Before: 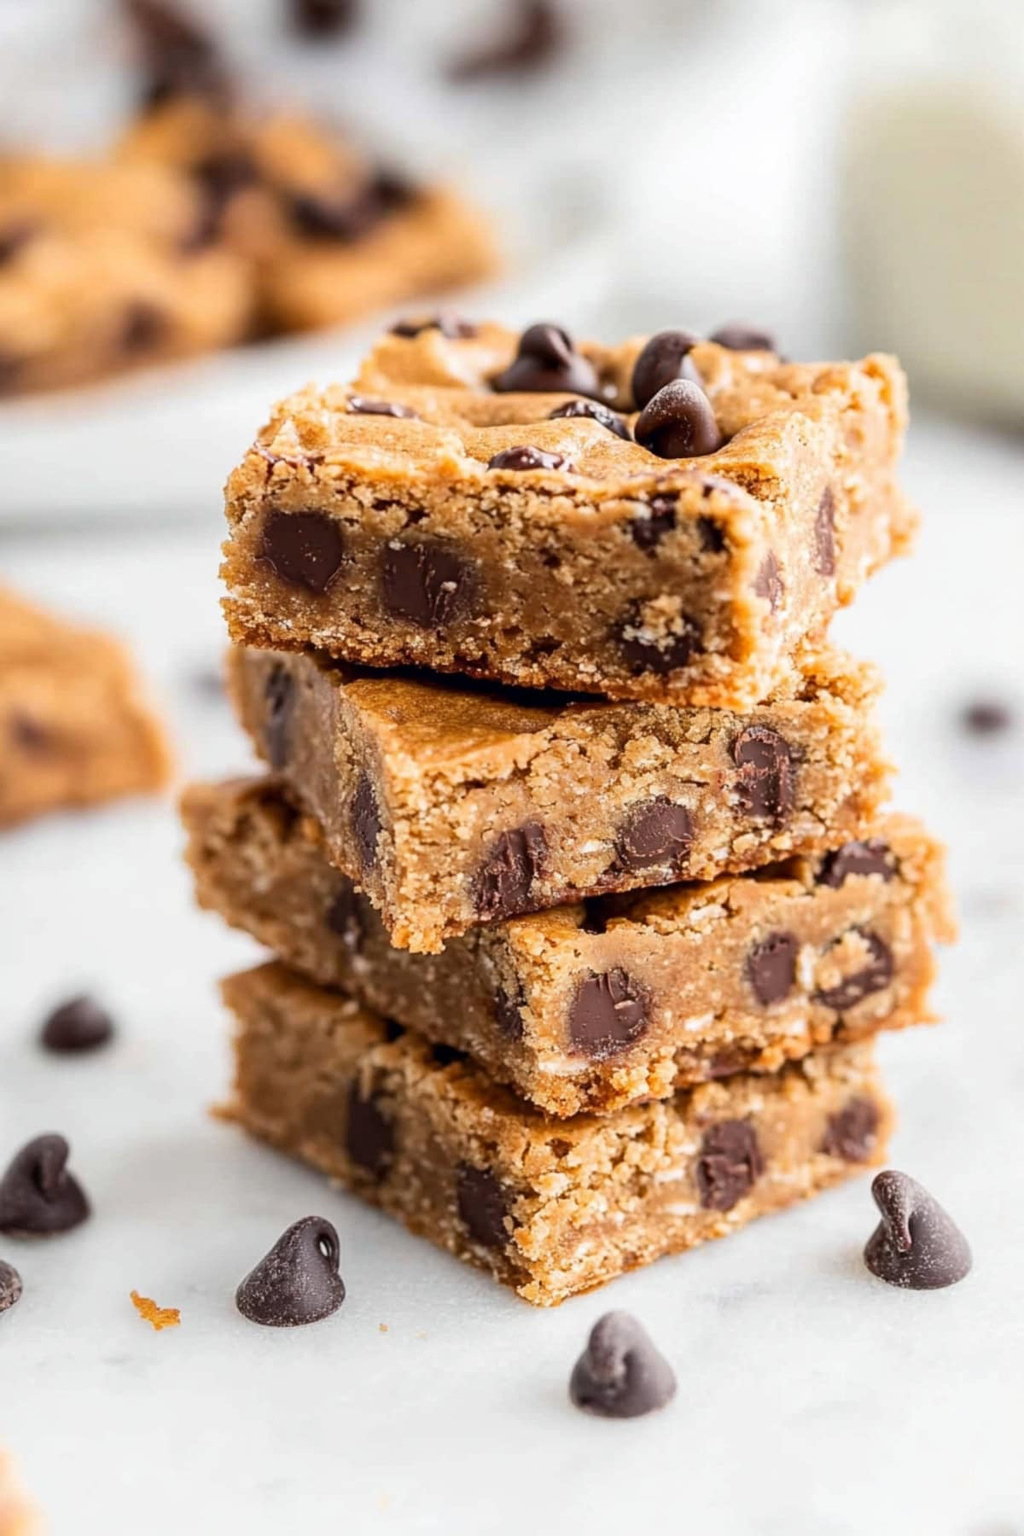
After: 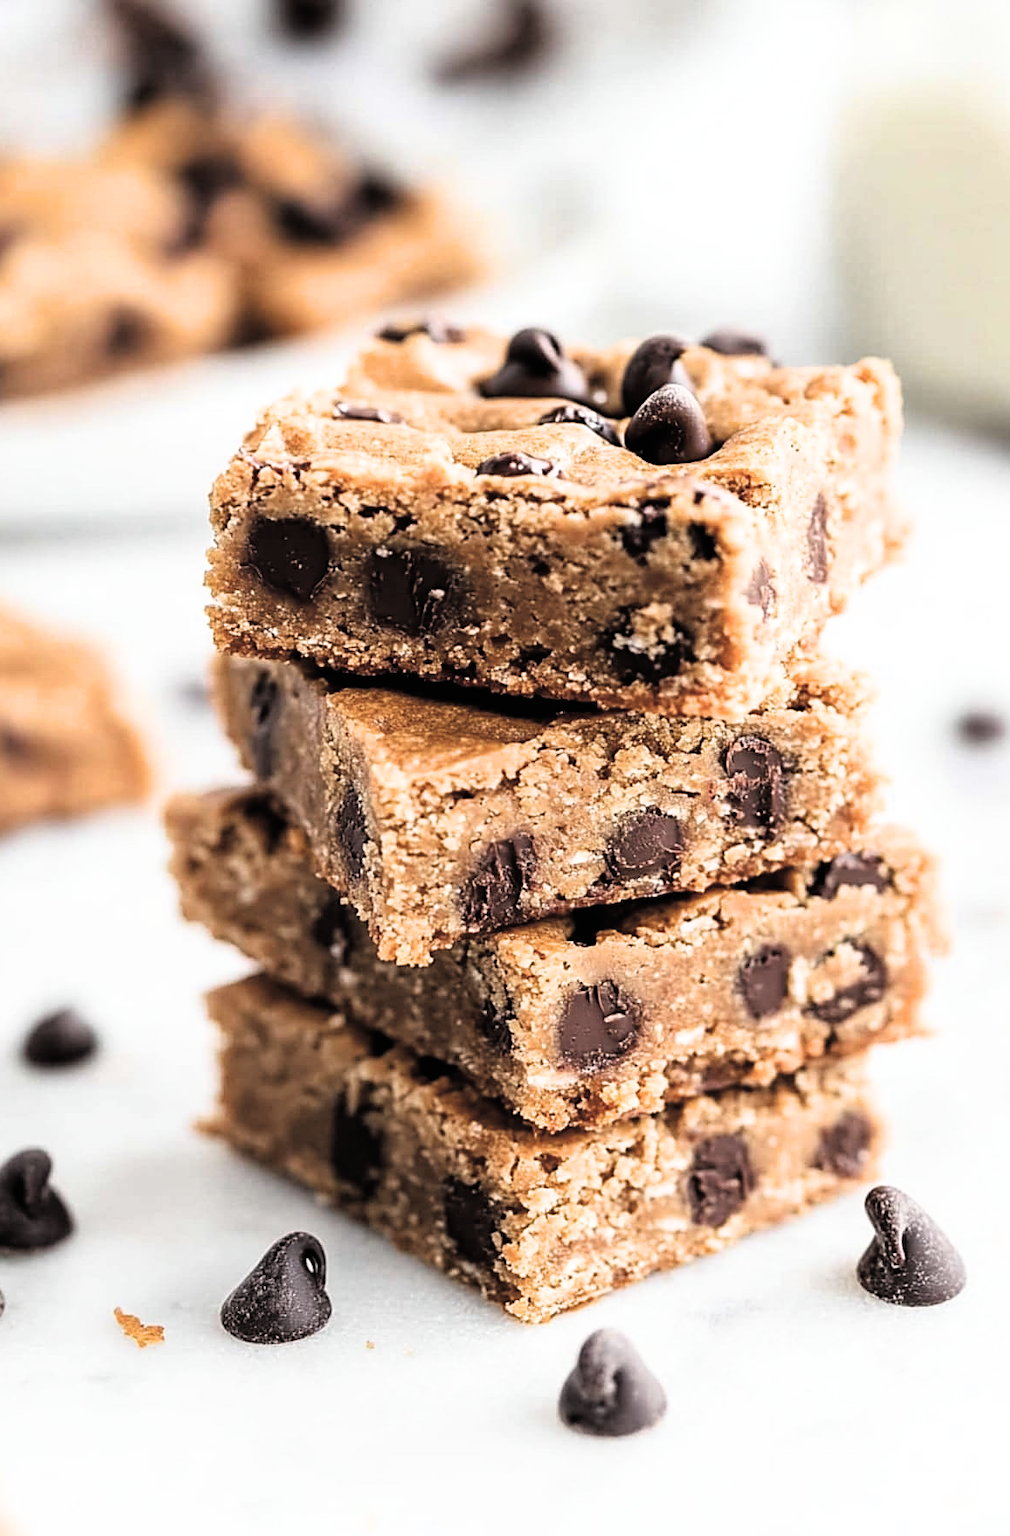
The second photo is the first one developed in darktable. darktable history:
crop and rotate: left 1.777%, right 0.749%, bottom 1.237%
exposure: black level correction -0.025, exposure -0.12 EV, compensate highlight preservation false
sharpen: on, module defaults
filmic rgb: black relative exposure -3.53 EV, white relative exposure 2.27 EV, hardness 3.41
